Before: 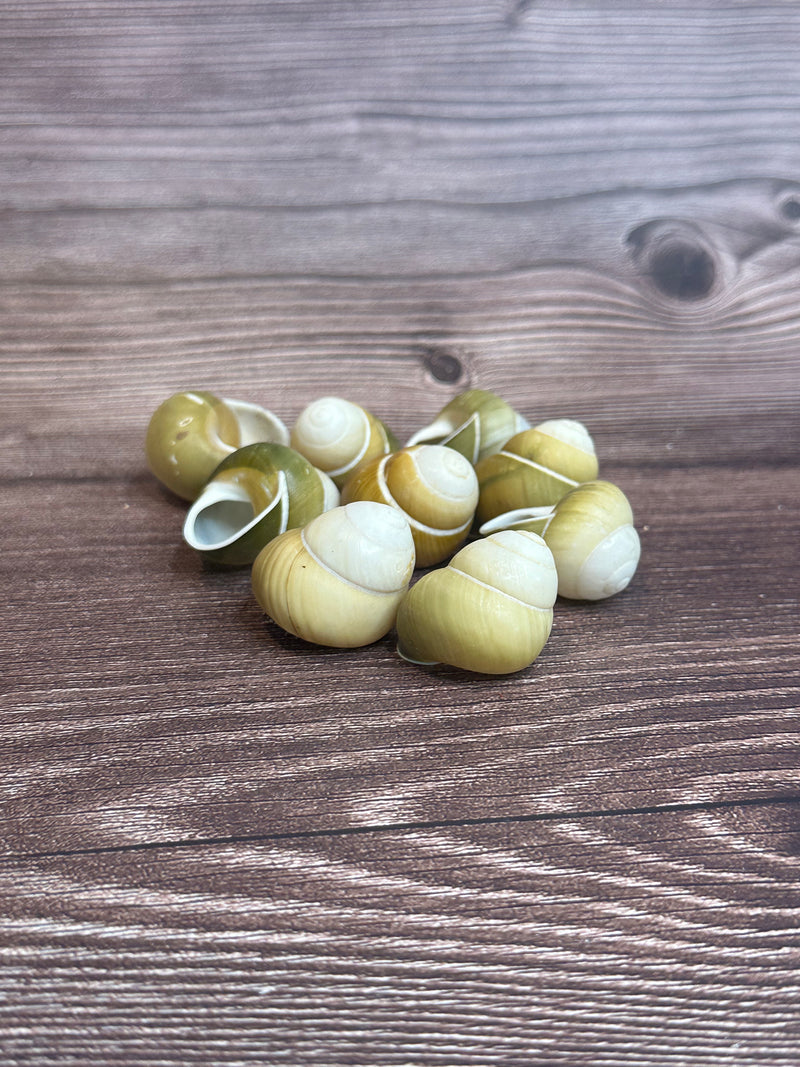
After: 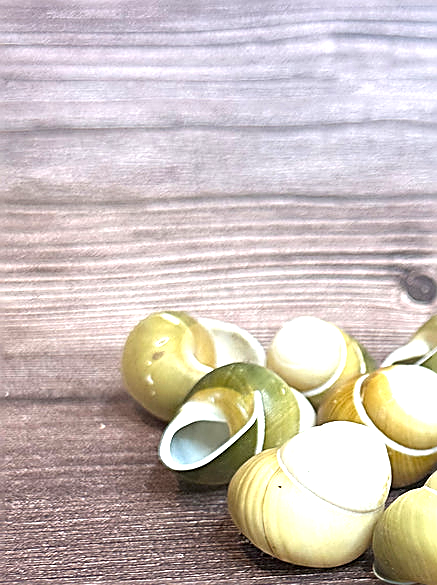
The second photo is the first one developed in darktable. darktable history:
crop and rotate: left 3.047%, top 7.509%, right 42.236%, bottom 37.598%
sharpen: amount 1
exposure: black level correction 0, exposure 1.015 EV, compensate exposure bias true, compensate highlight preservation false
